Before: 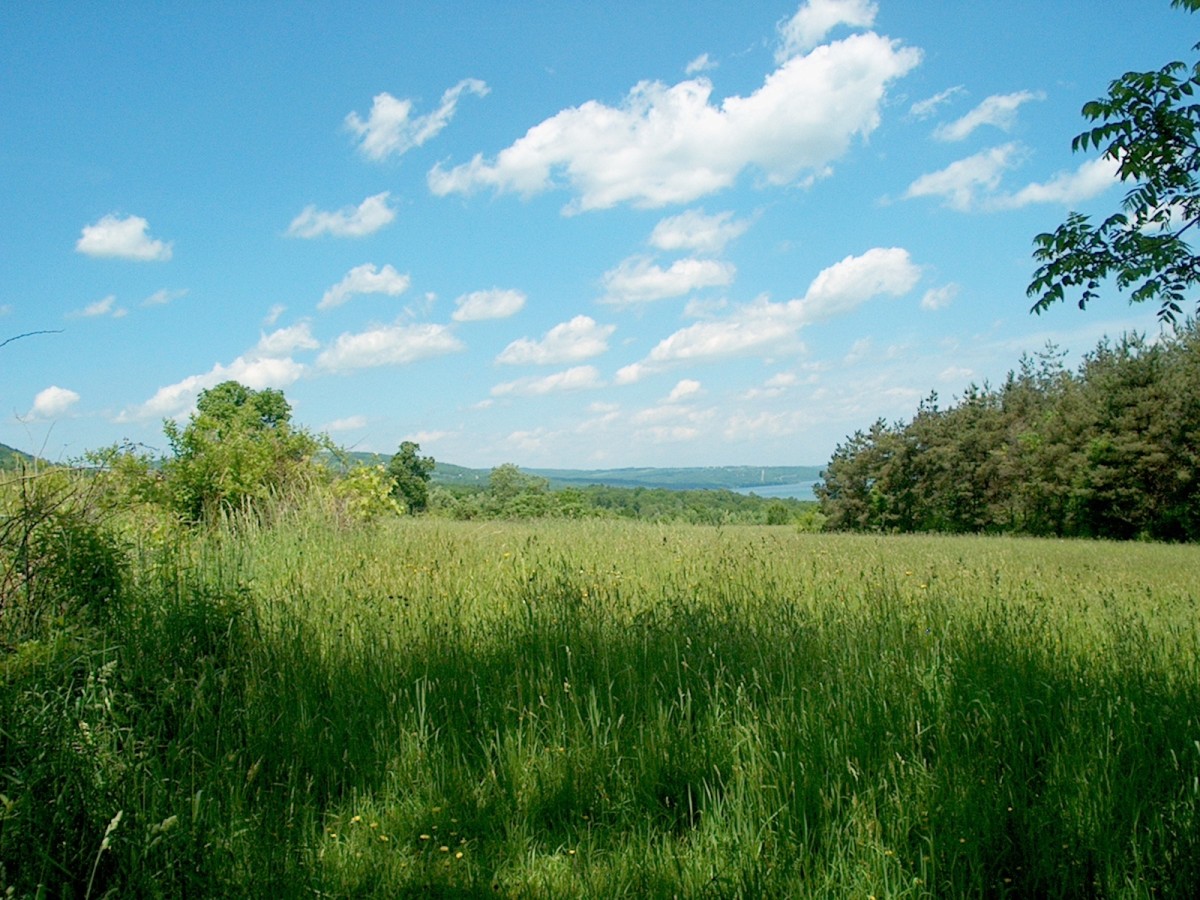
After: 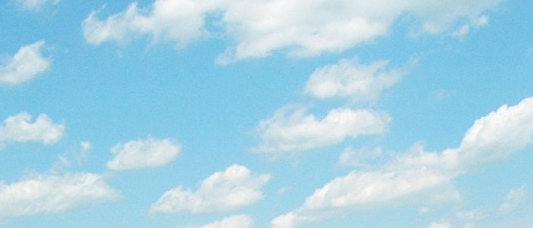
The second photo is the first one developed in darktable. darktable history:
tone equalizer: edges refinement/feathering 500, mask exposure compensation -1.57 EV, preserve details no
crop: left 28.793%, top 16.802%, right 26.738%, bottom 57.81%
